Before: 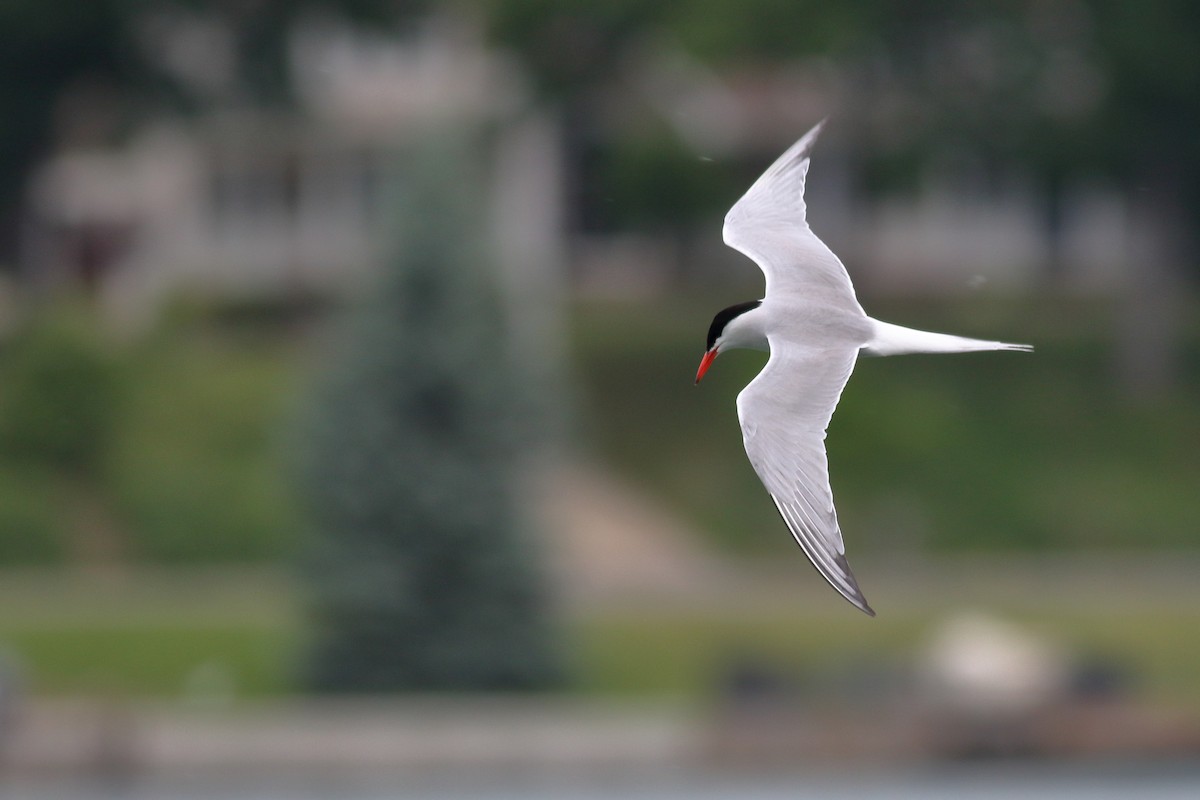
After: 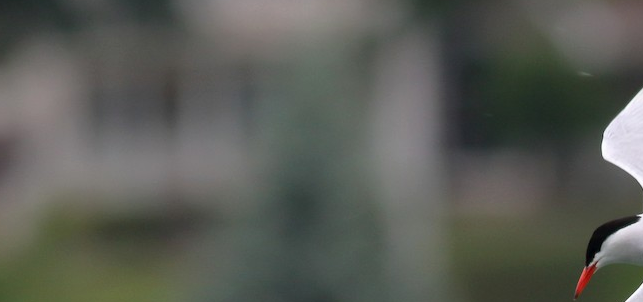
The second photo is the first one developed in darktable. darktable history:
contrast brightness saturation: contrast 0.1, brightness 0.02, saturation 0.02
crop: left 10.121%, top 10.631%, right 36.218%, bottom 51.526%
exposure: exposure -0.041 EV, compensate highlight preservation false
